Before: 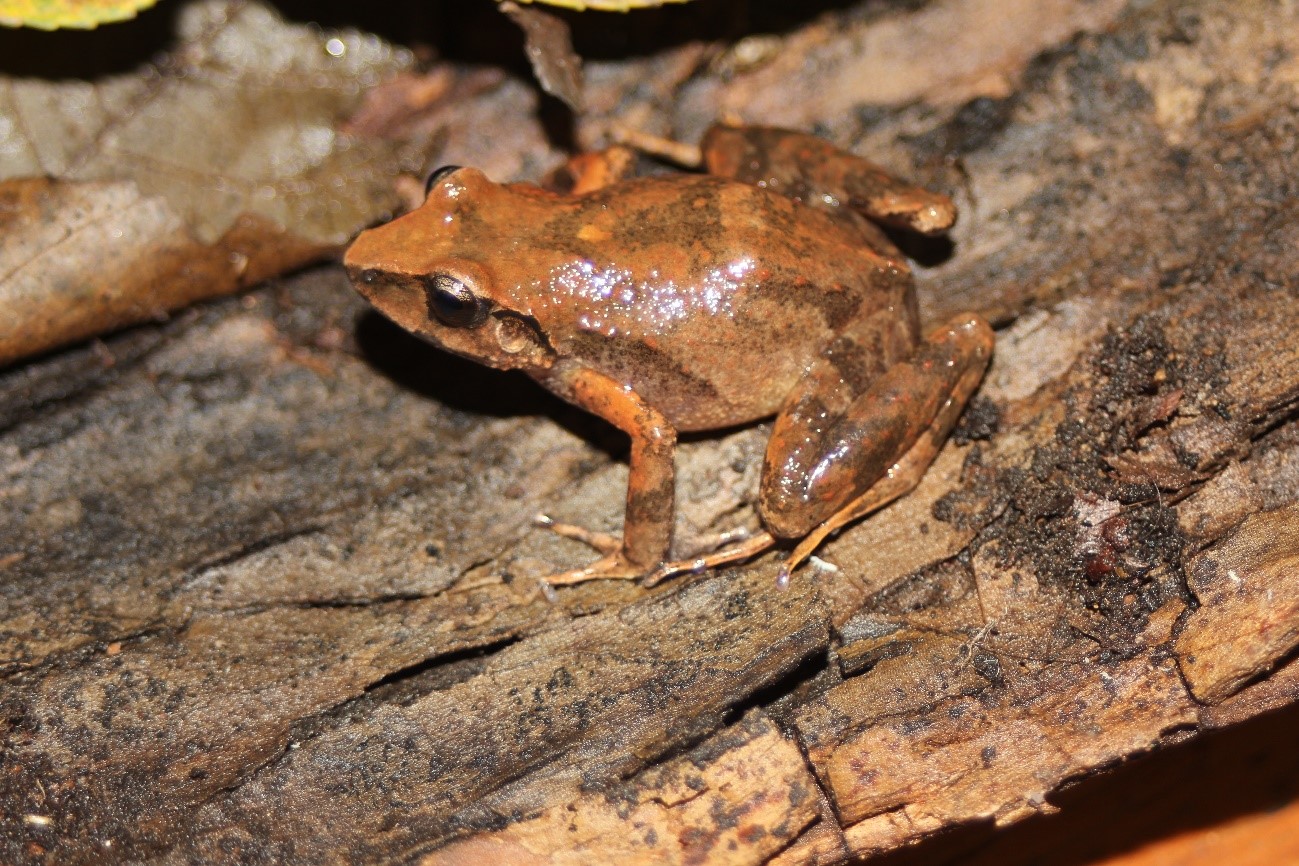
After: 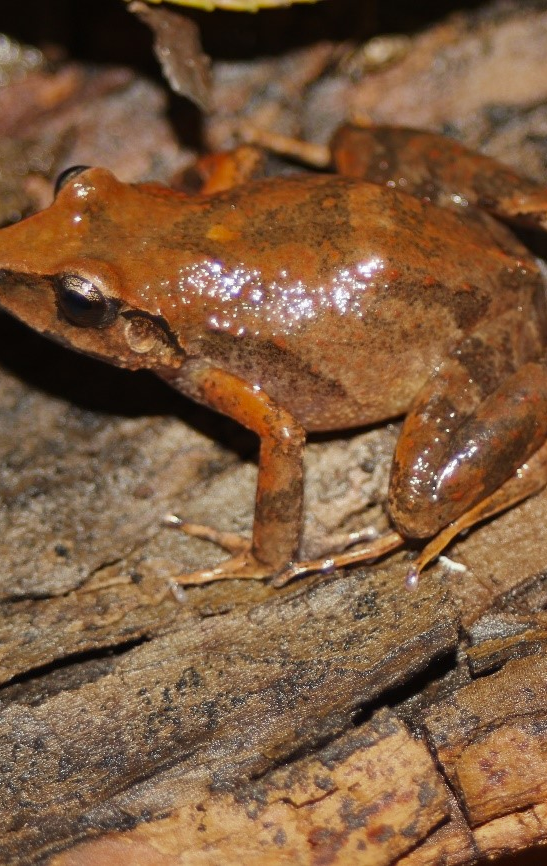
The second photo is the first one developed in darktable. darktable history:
color zones: curves: ch0 [(0.27, 0.396) (0.563, 0.504) (0.75, 0.5) (0.787, 0.307)]
crop: left 28.583%, right 29.231%
